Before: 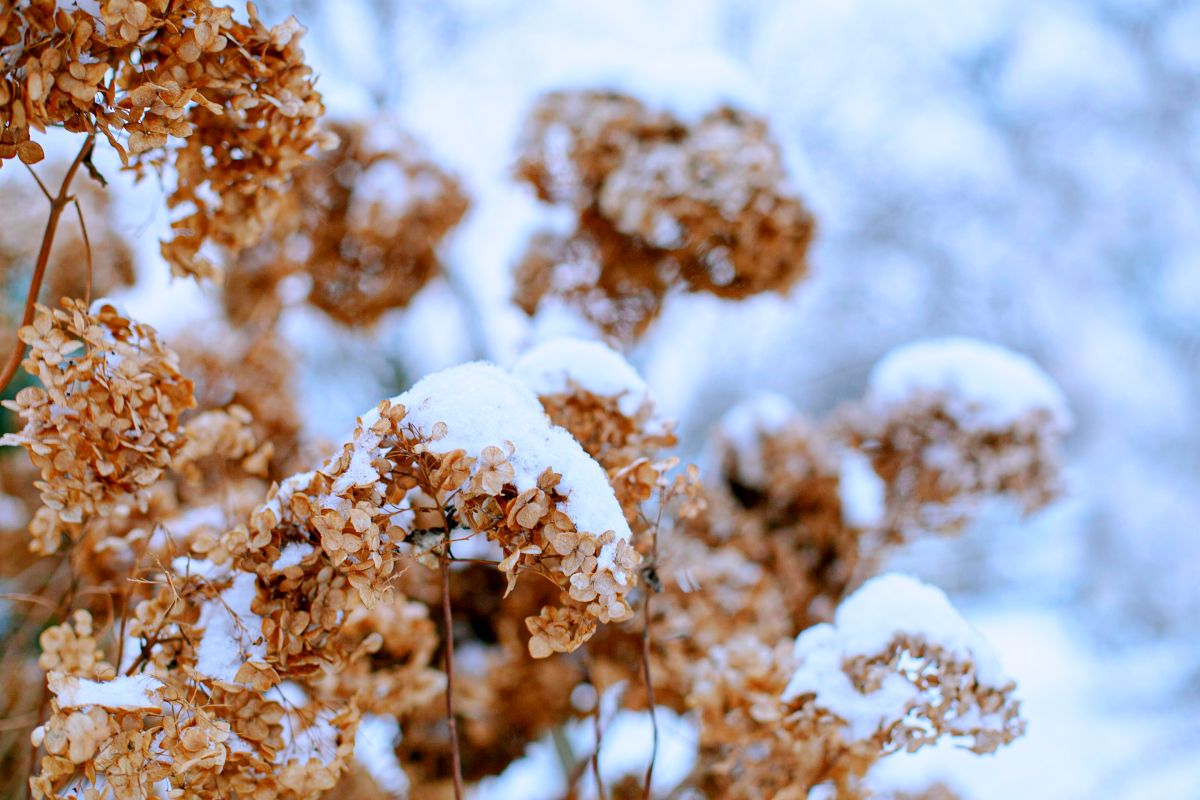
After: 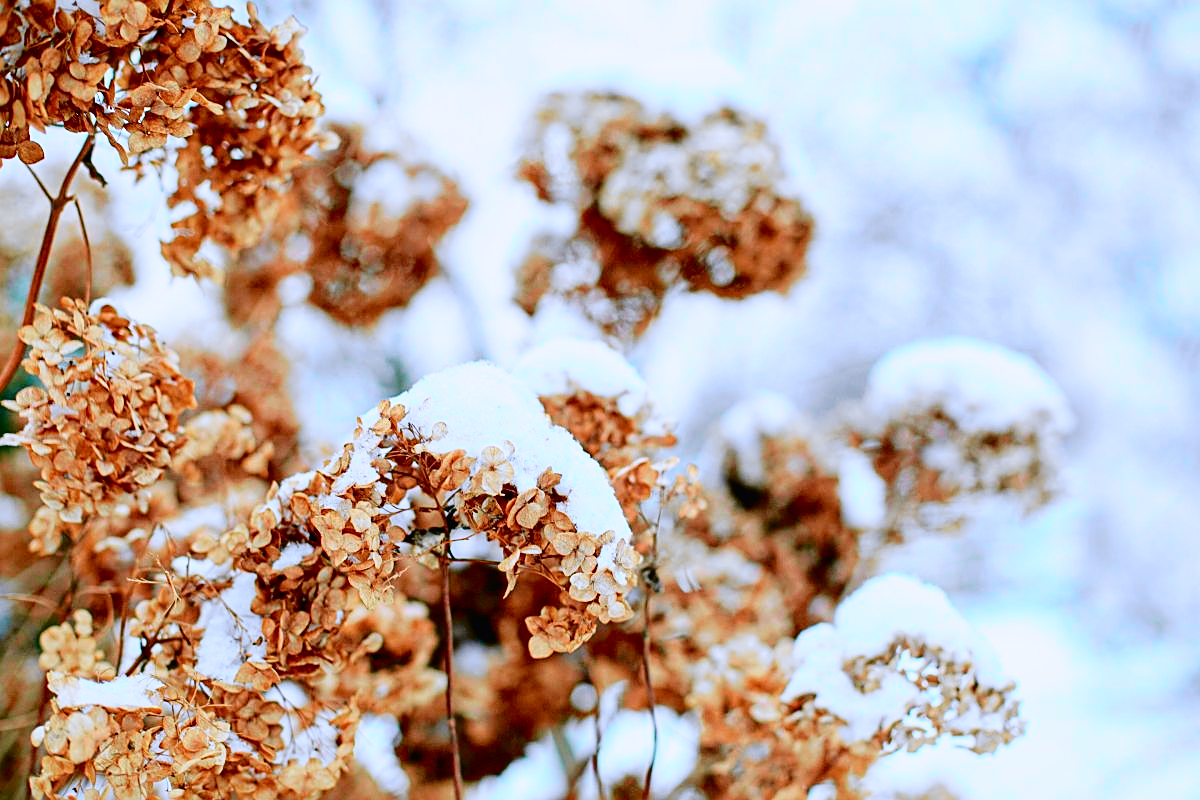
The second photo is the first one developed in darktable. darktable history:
tone curve: curves: ch0 [(0, 0.011) (0.053, 0.026) (0.174, 0.115) (0.398, 0.444) (0.673, 0.775) (0.829, 0.906) (0.991, 0.981)]; ch1 [(0, 0) (0.276, 0.206) (0.409, 0.383) (0.473, 0.458) (0.492, 0.499) (0.521, 0.502) (0.546, 0.543) (0.585, 0.617) (0.659, 0.686) (0.78, 0.8) (1, 1)]; ch2 [(0, 0) (0.438, 0.449) (0.473, 0.469) (0.503, 0.5) (0.523, 0.538) (0.562, 0.598) (0.612, 0.635) (0.695, 0.713) (1, 1)], color space Lab, independent channels, preserve colors none
sharpen: on, module defaults
